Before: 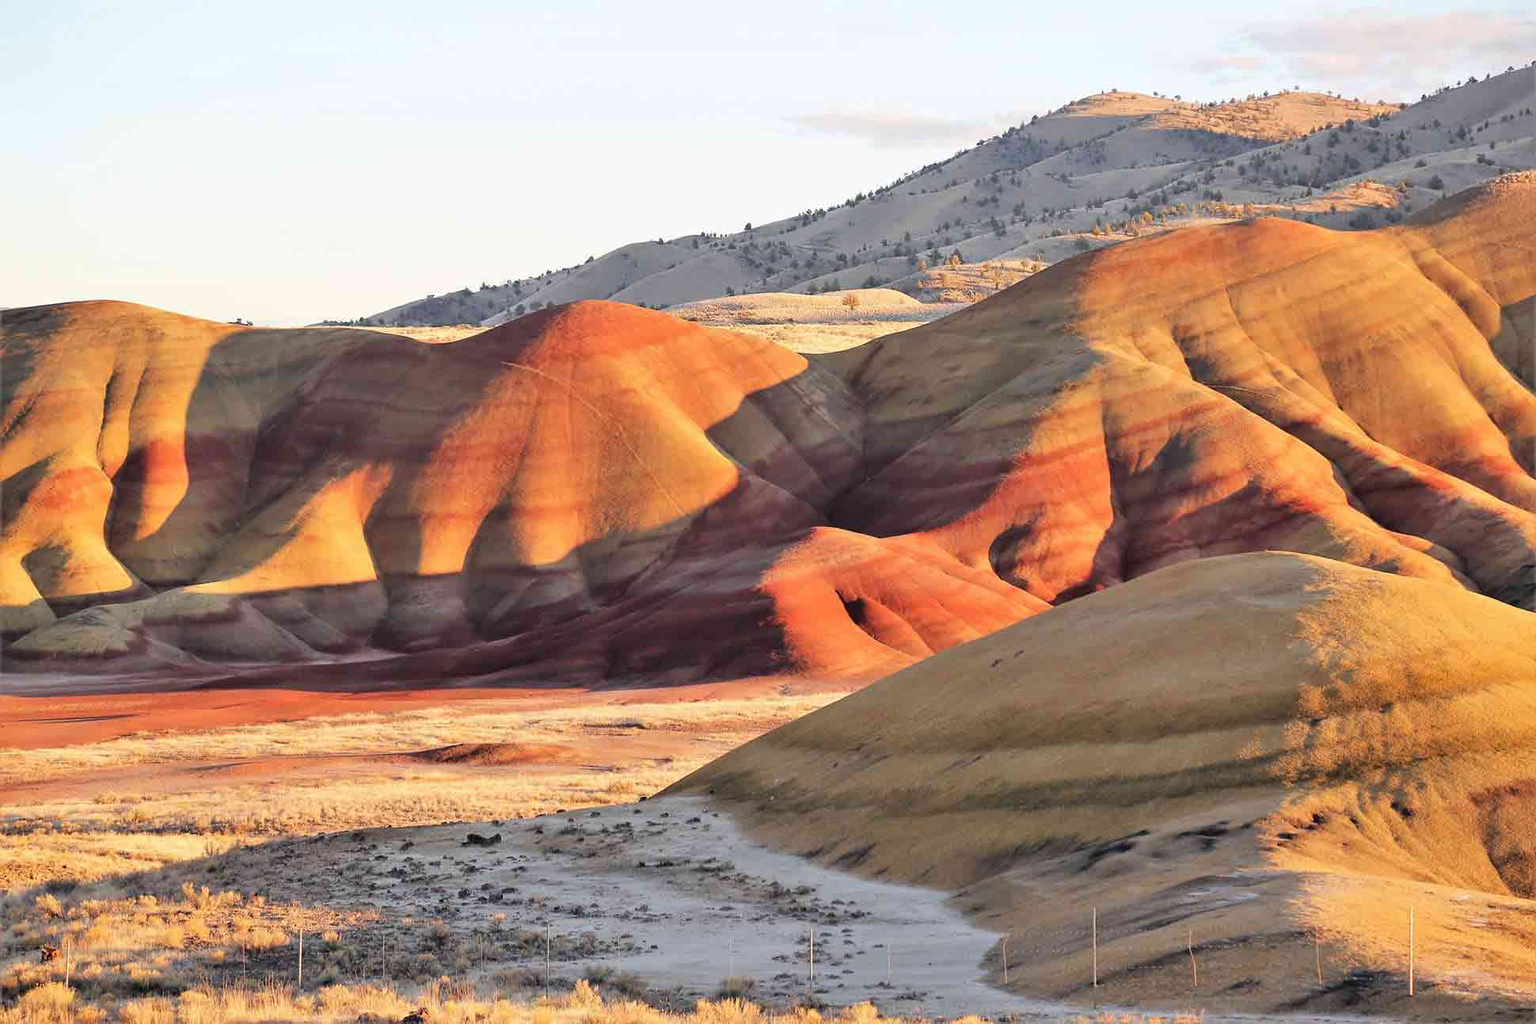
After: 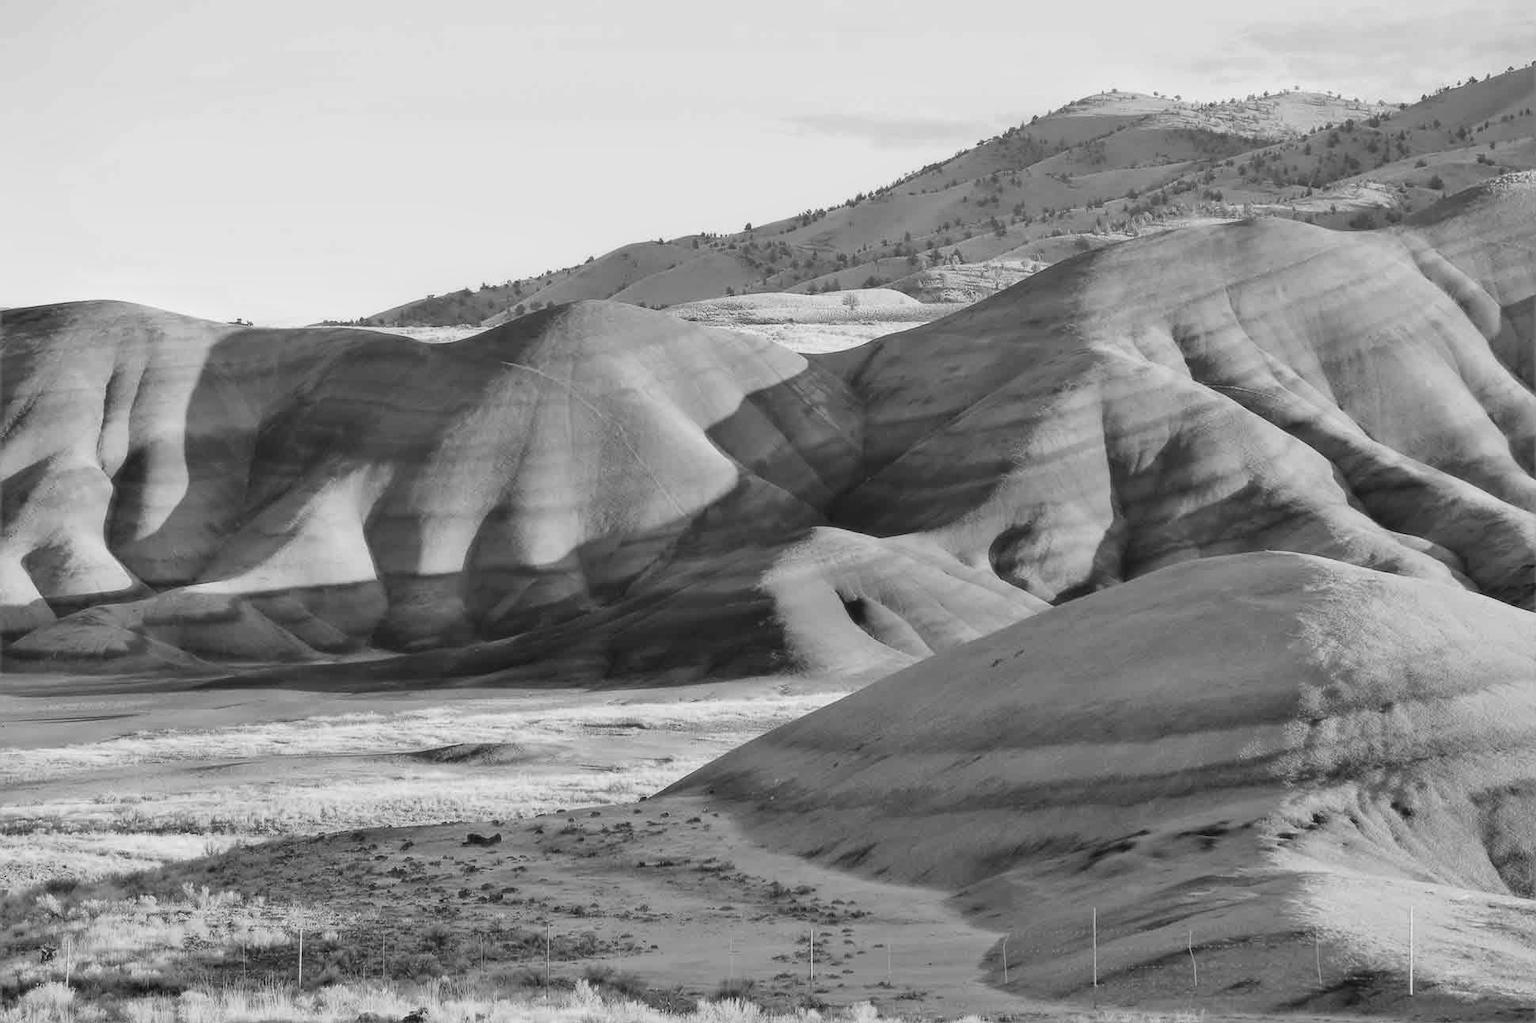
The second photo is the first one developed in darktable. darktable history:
exposure: exposure -0.01 EV, compensate highlight preservation false
monochrome: a 26.22, b 42.67, size 0.8
soften: size 10%, saturation 50%, brightness 0.2 EV, mix 10%
